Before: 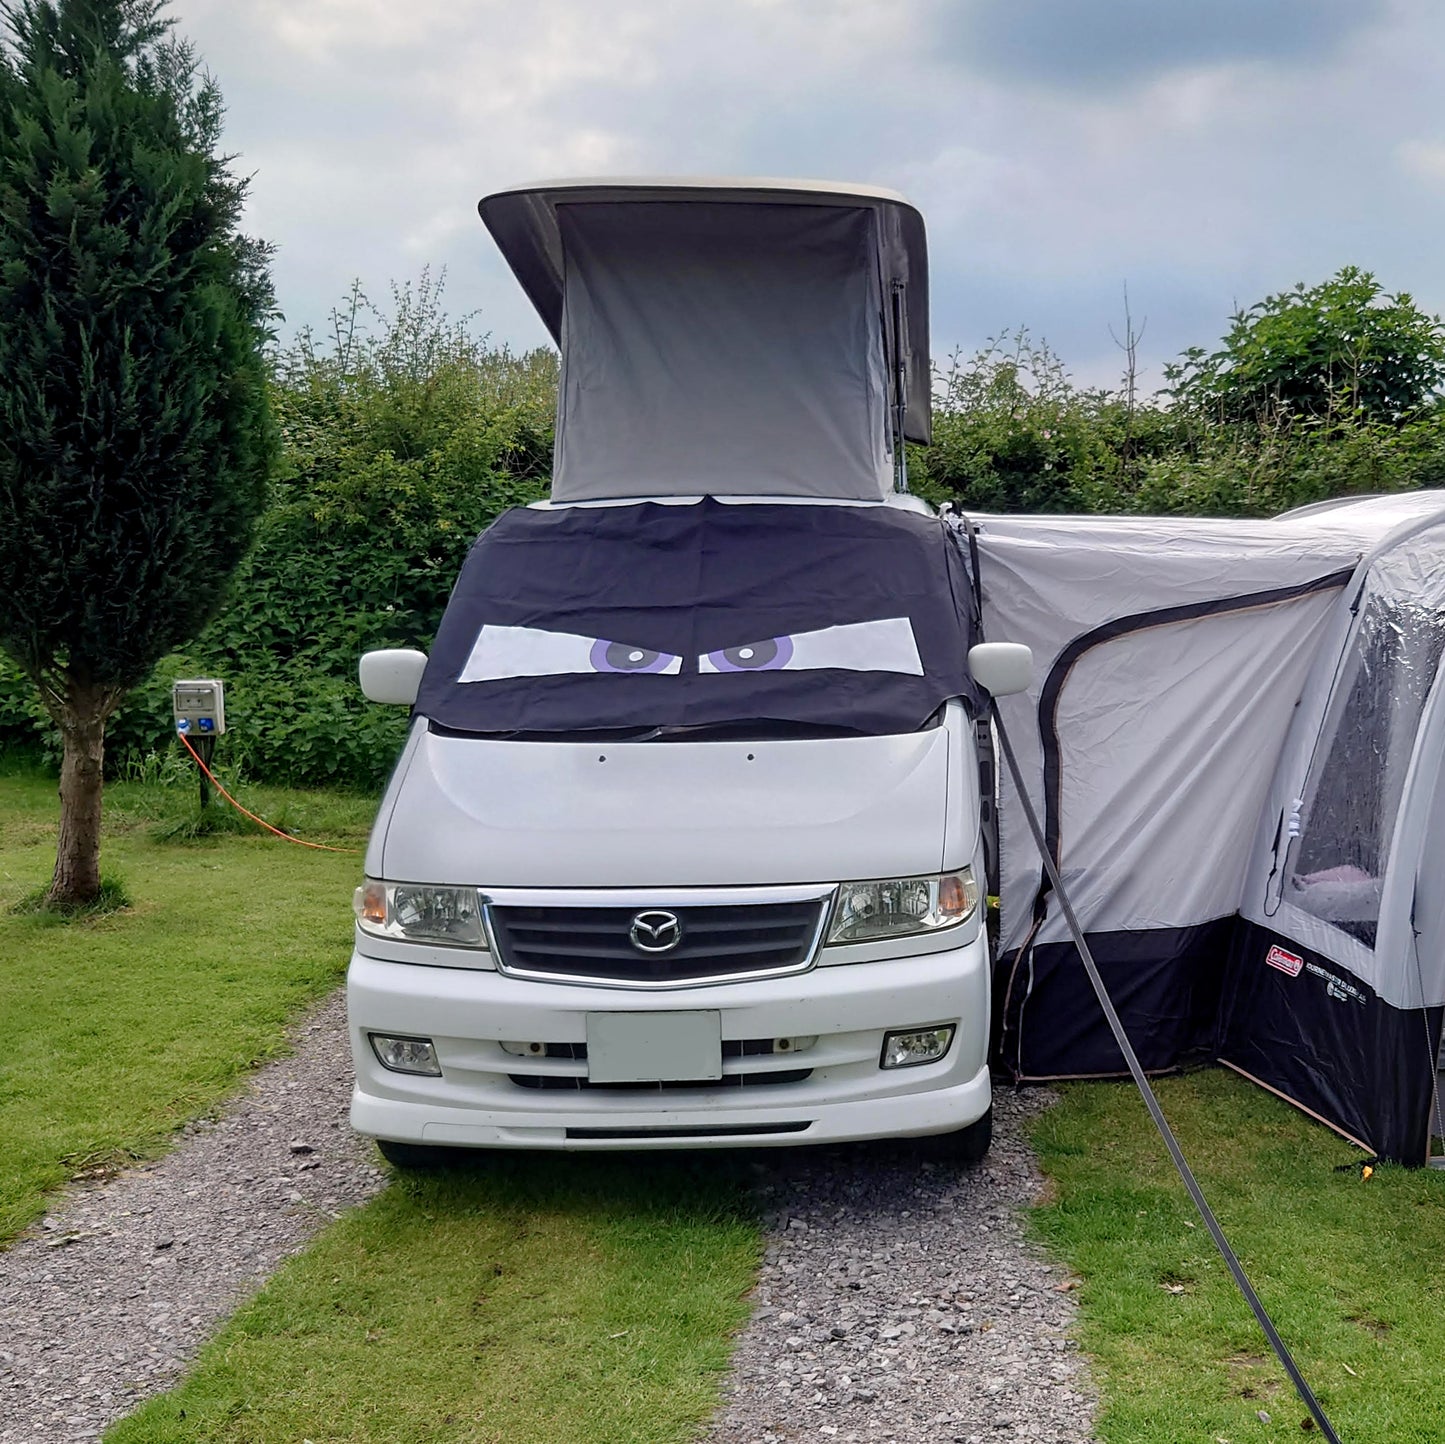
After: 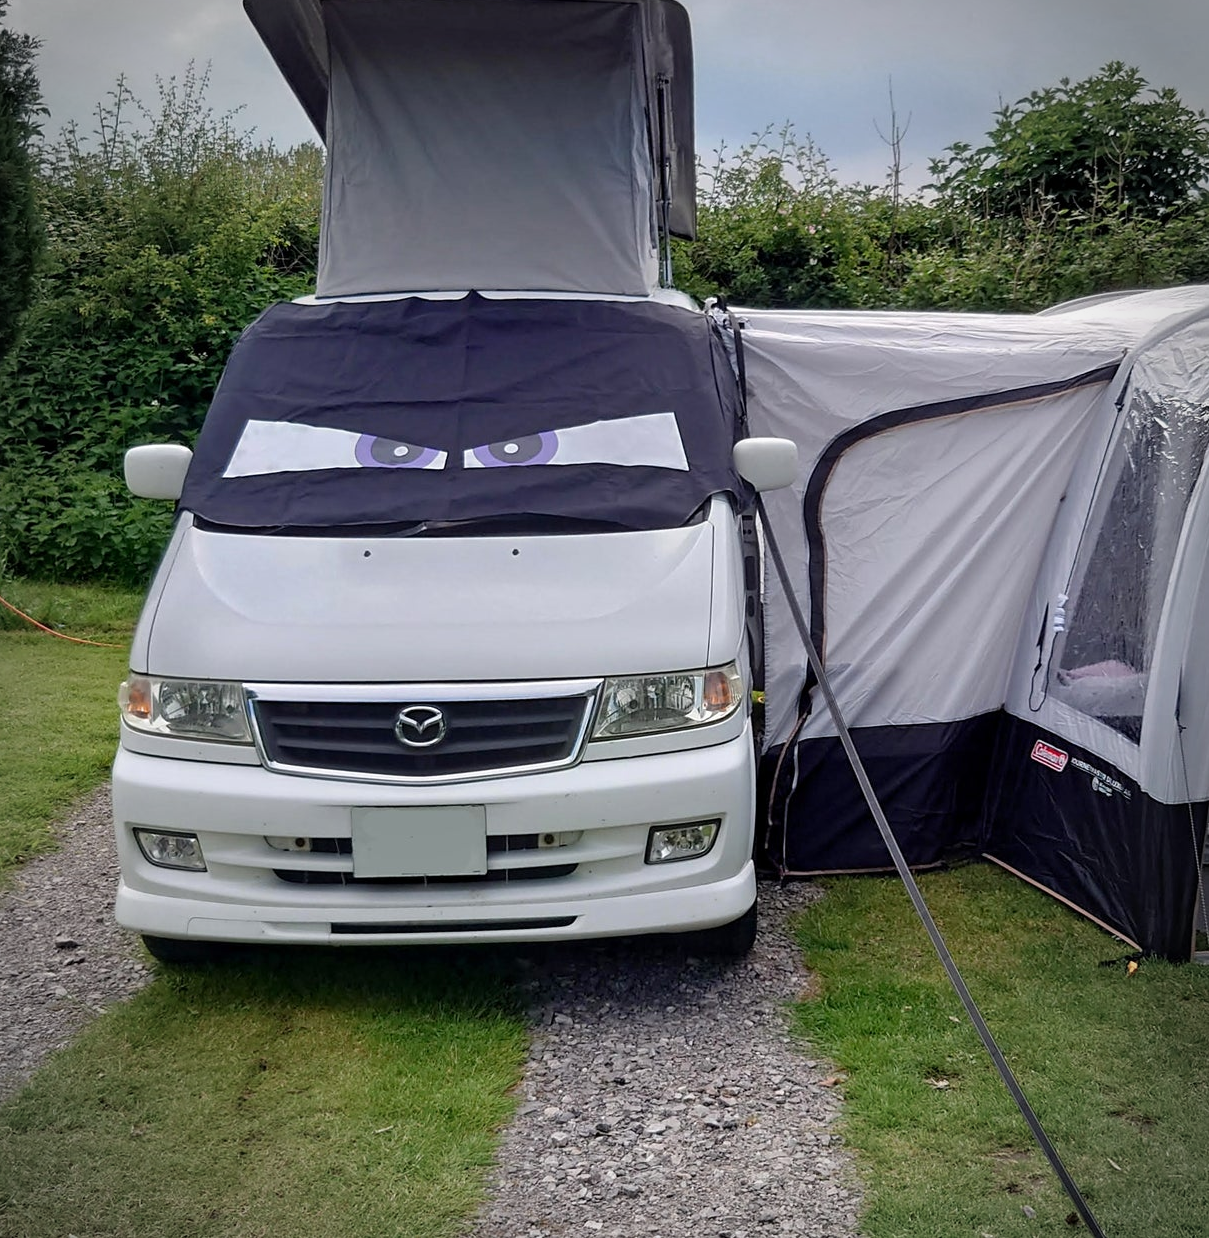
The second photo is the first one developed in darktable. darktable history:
crop: left 16.315%, top 14.246%
vignetting: automatic ratio true
